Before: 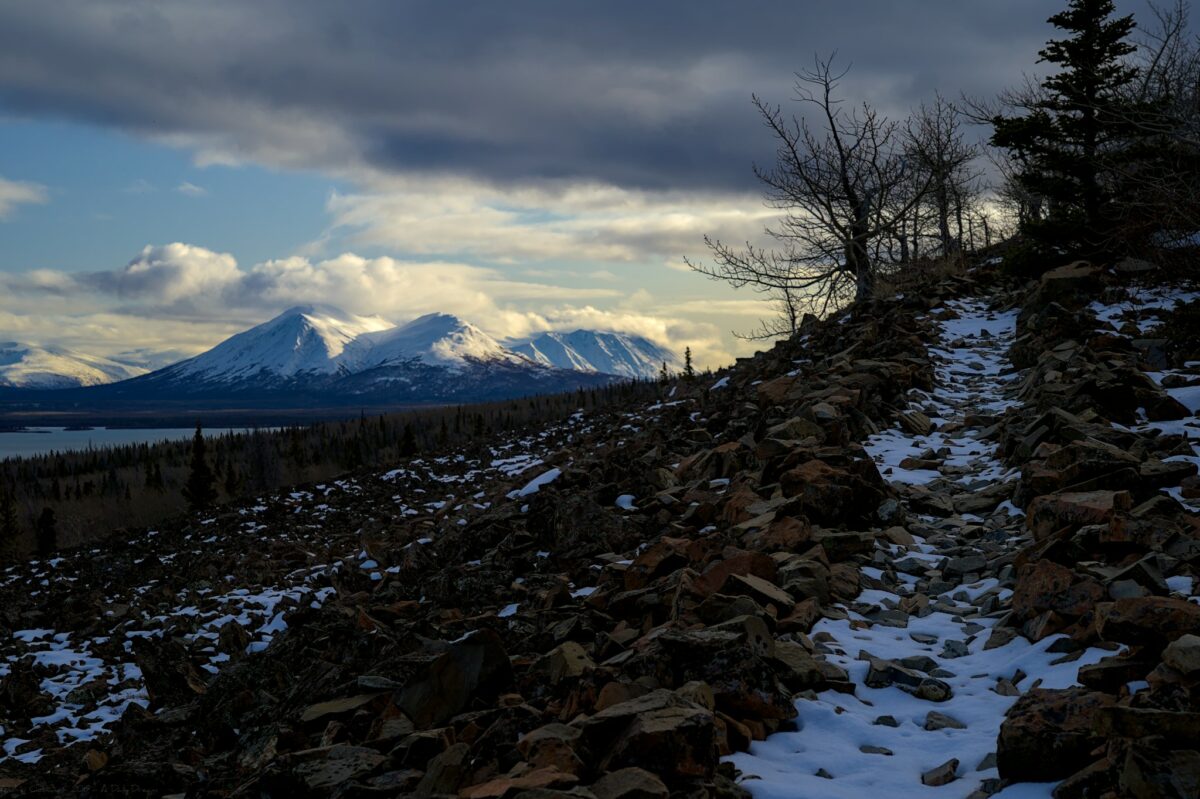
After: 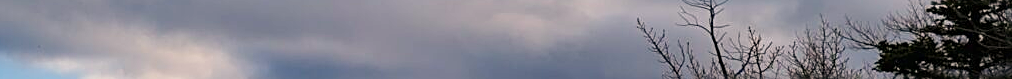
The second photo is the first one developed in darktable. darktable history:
sharpen: on, module defaults
crop and rotate: left 9.644%, top 9.491%, right 6.021%, bottom 80.509%
white balance: red 1.127, blue 0.943
exposure: black level correction 0, exposure 1 EV, compensate exposure bias true, compensate highlight preservation false
